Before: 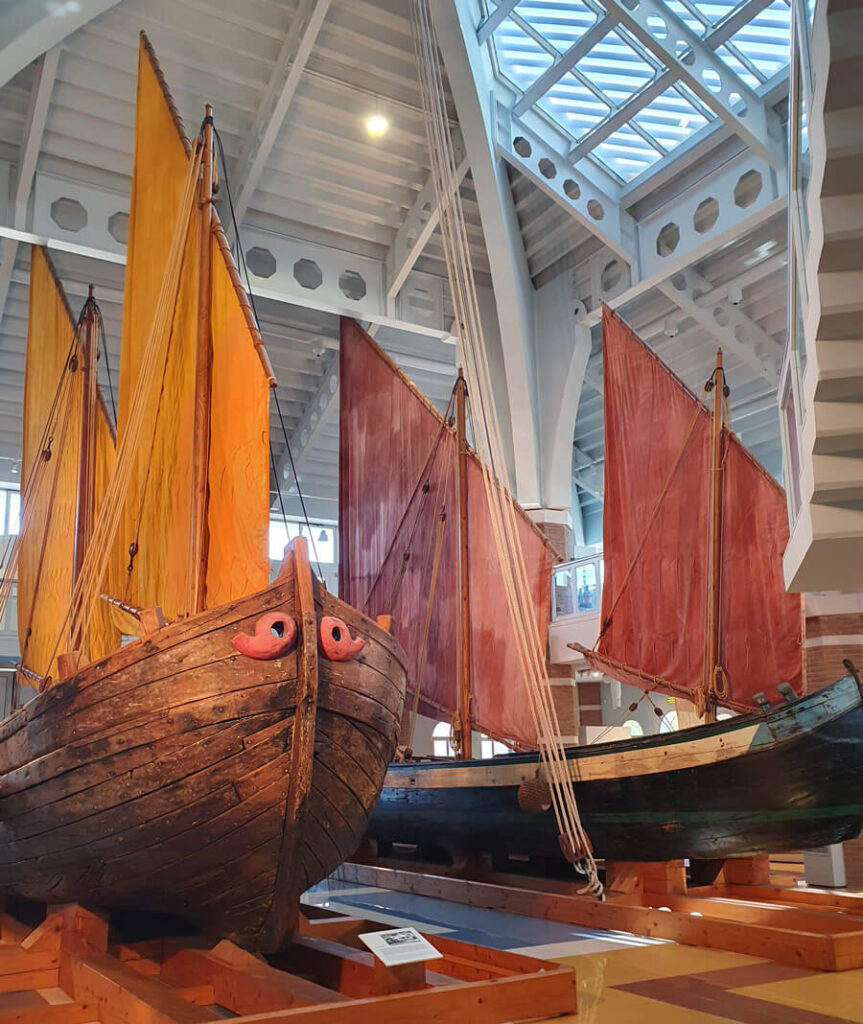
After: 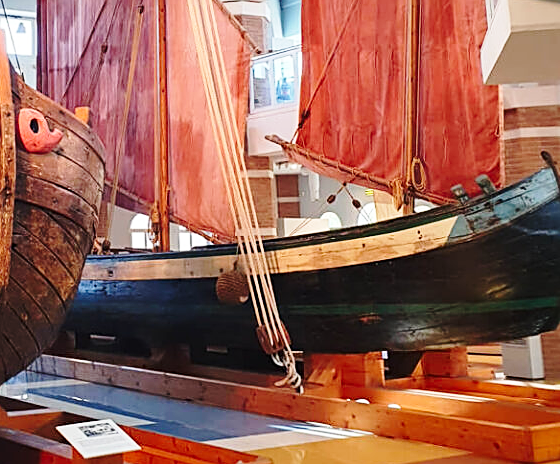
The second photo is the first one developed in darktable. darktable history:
sharpen: on, module defaults
base curve: curves: ch0 [(0, 0) (0.028, 0.03) (0.121, 0.232) (0.46, 0.748) (0.859, 0.968) (1, 1)], preserve colors none
crop and rotate: left 35.044%, top 49.702%, bottom 4.983%
